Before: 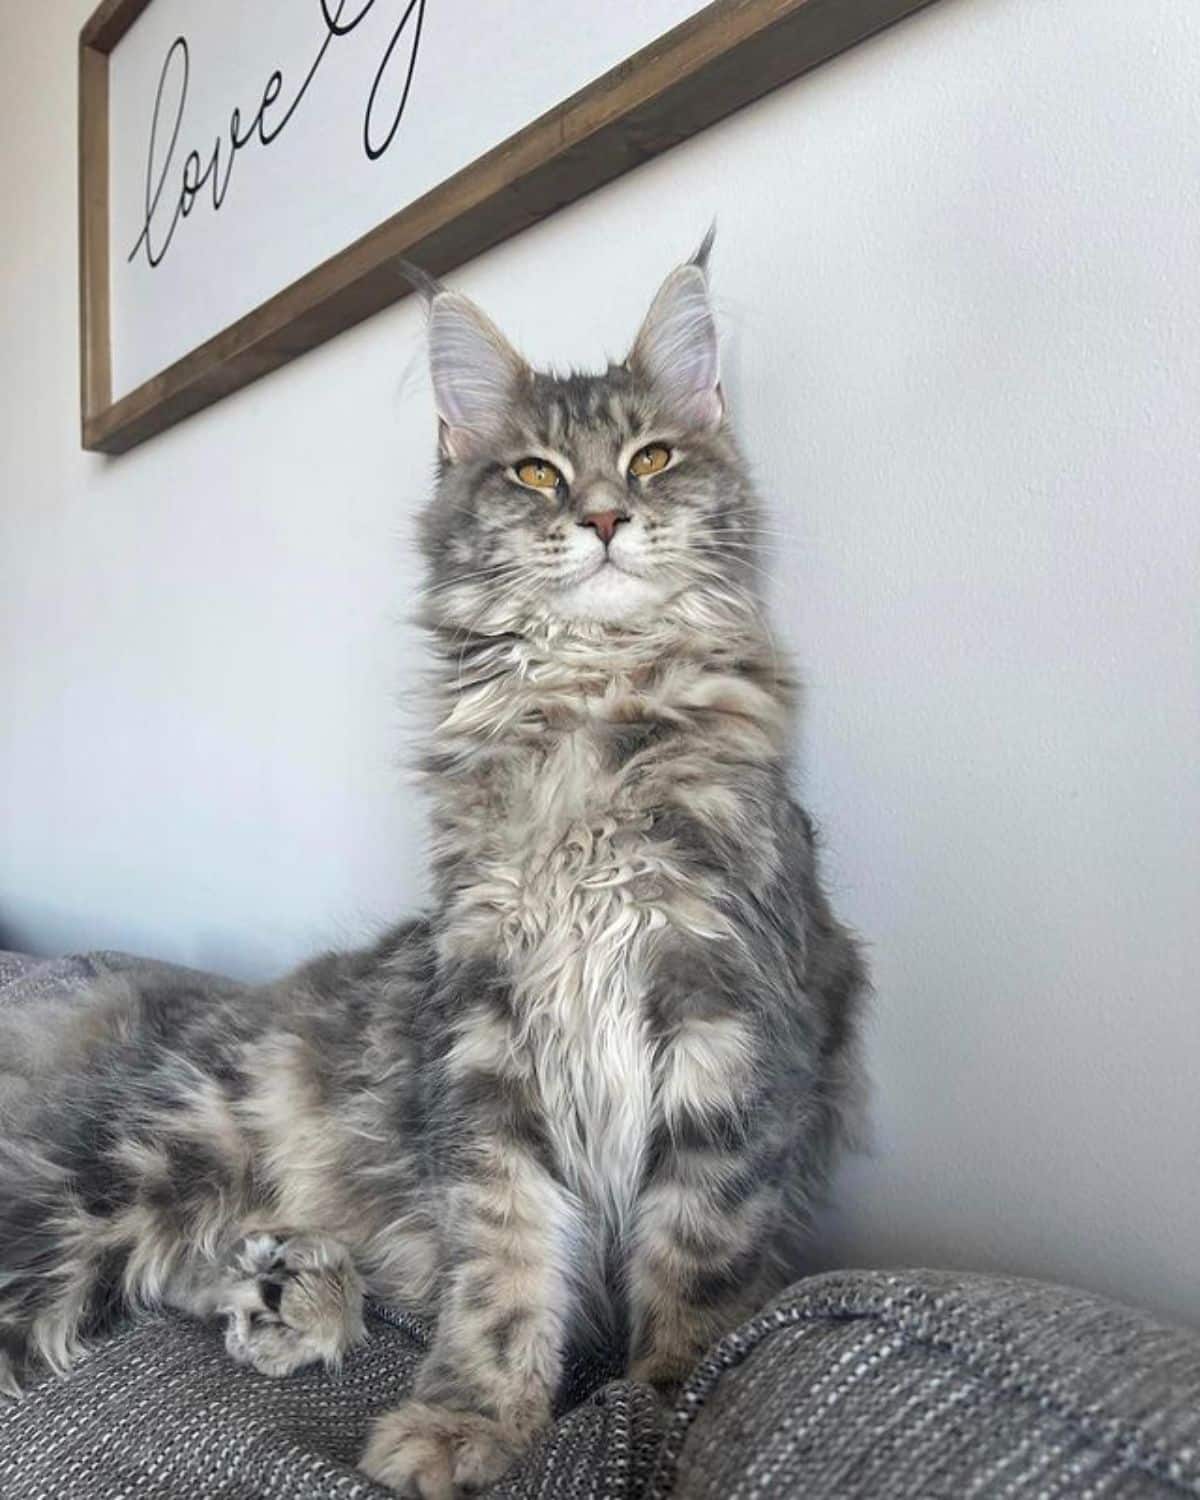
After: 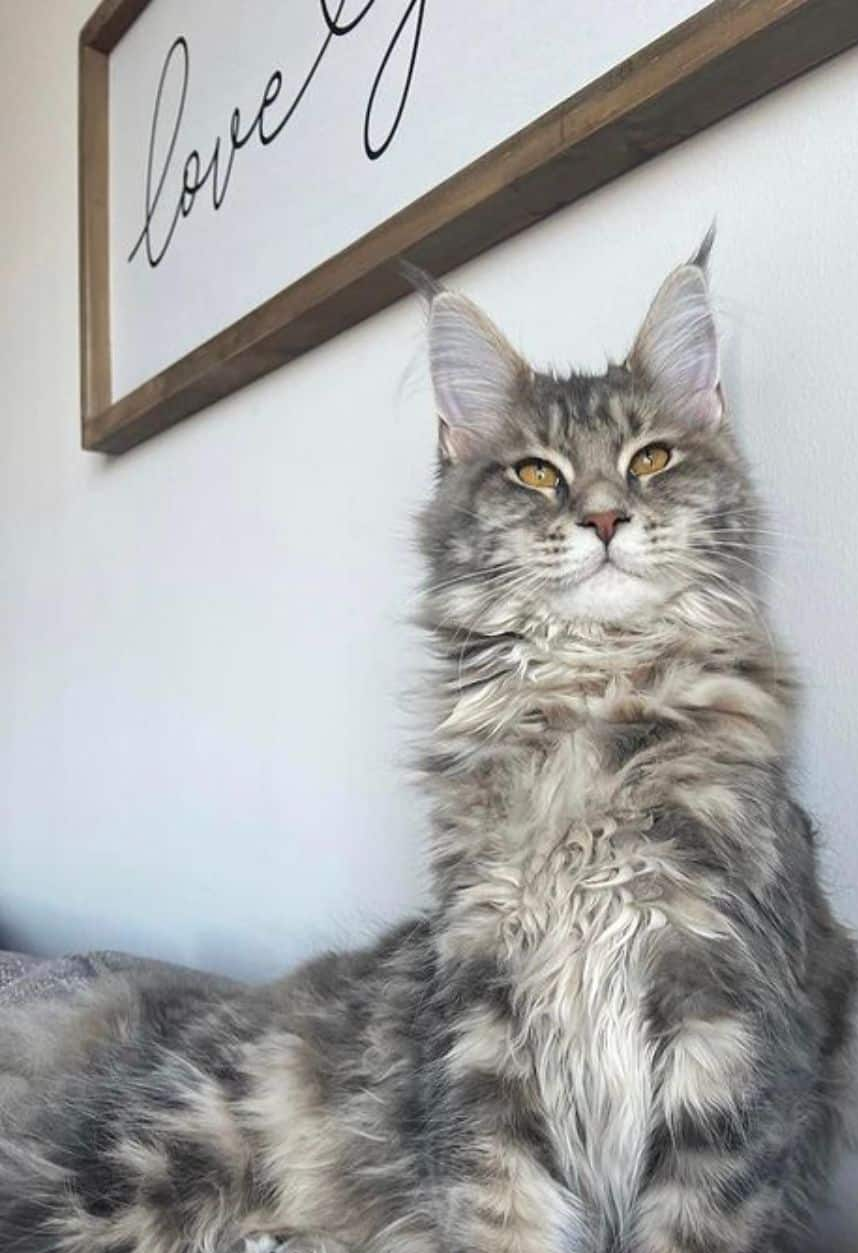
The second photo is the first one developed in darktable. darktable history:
crop: right 28.483%, bottom 16.405%
